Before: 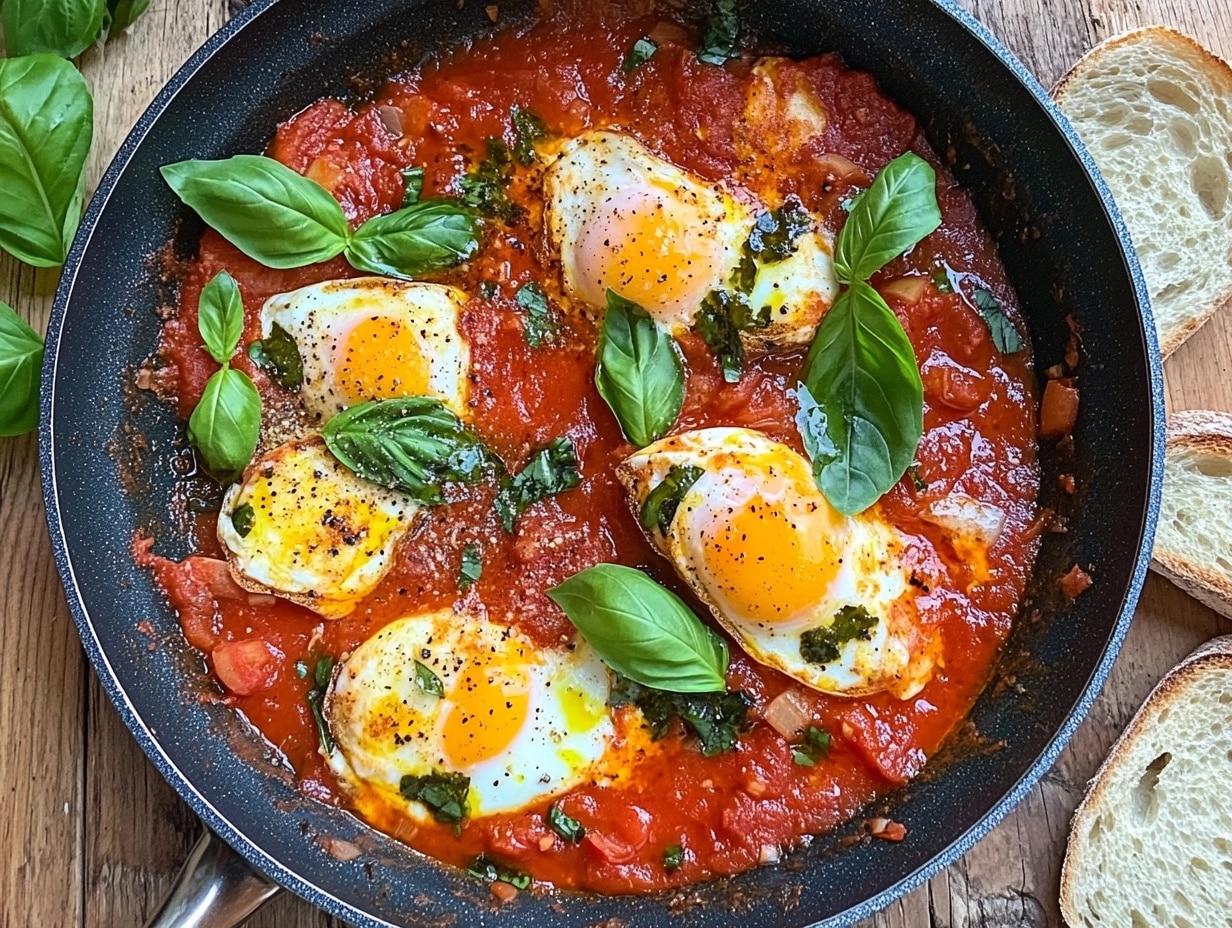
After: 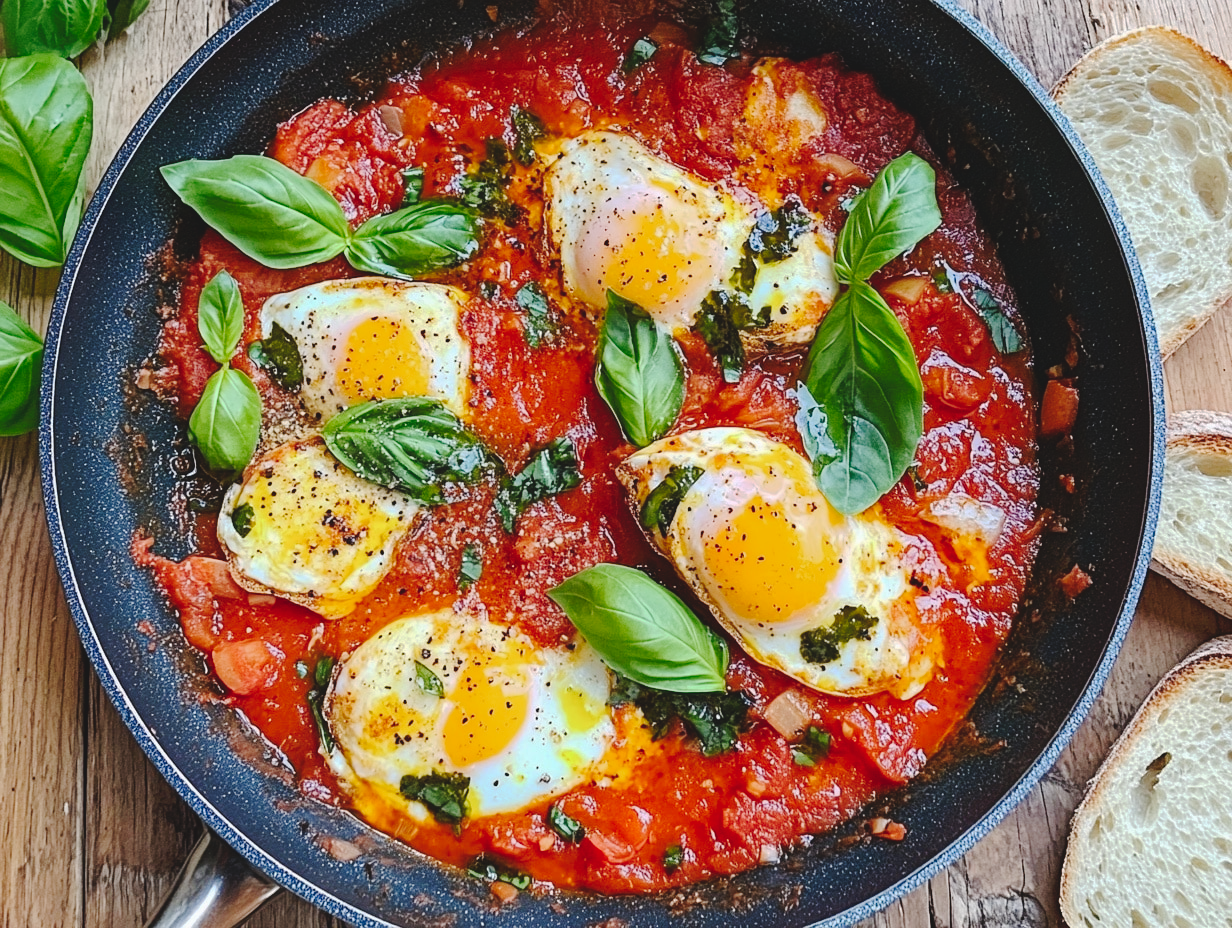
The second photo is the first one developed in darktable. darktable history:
tone curve: curves: ch0 [(0, 0) (0.003, 0.077) (0.011, 0.08) (0.025, 0.083) (0.044, 0.095) (0.069, 0.106) (0.1, 0.12) (0.136, 0.144) (0.177, 0.185) (0.224, 0.231) (0.277, 0.297) (0.335, 0.382) (0.399, 0.471) (0.468, 0.553) (0.543, 0.623) (0.623, 0.689) (0.709, 0.75) (0.801, 0.81) (0.898, 0.873) (1, 1)], preserve colors none
contrast brightness saturation: contrast -0.019, brightness -0.007, saturation 0.034
